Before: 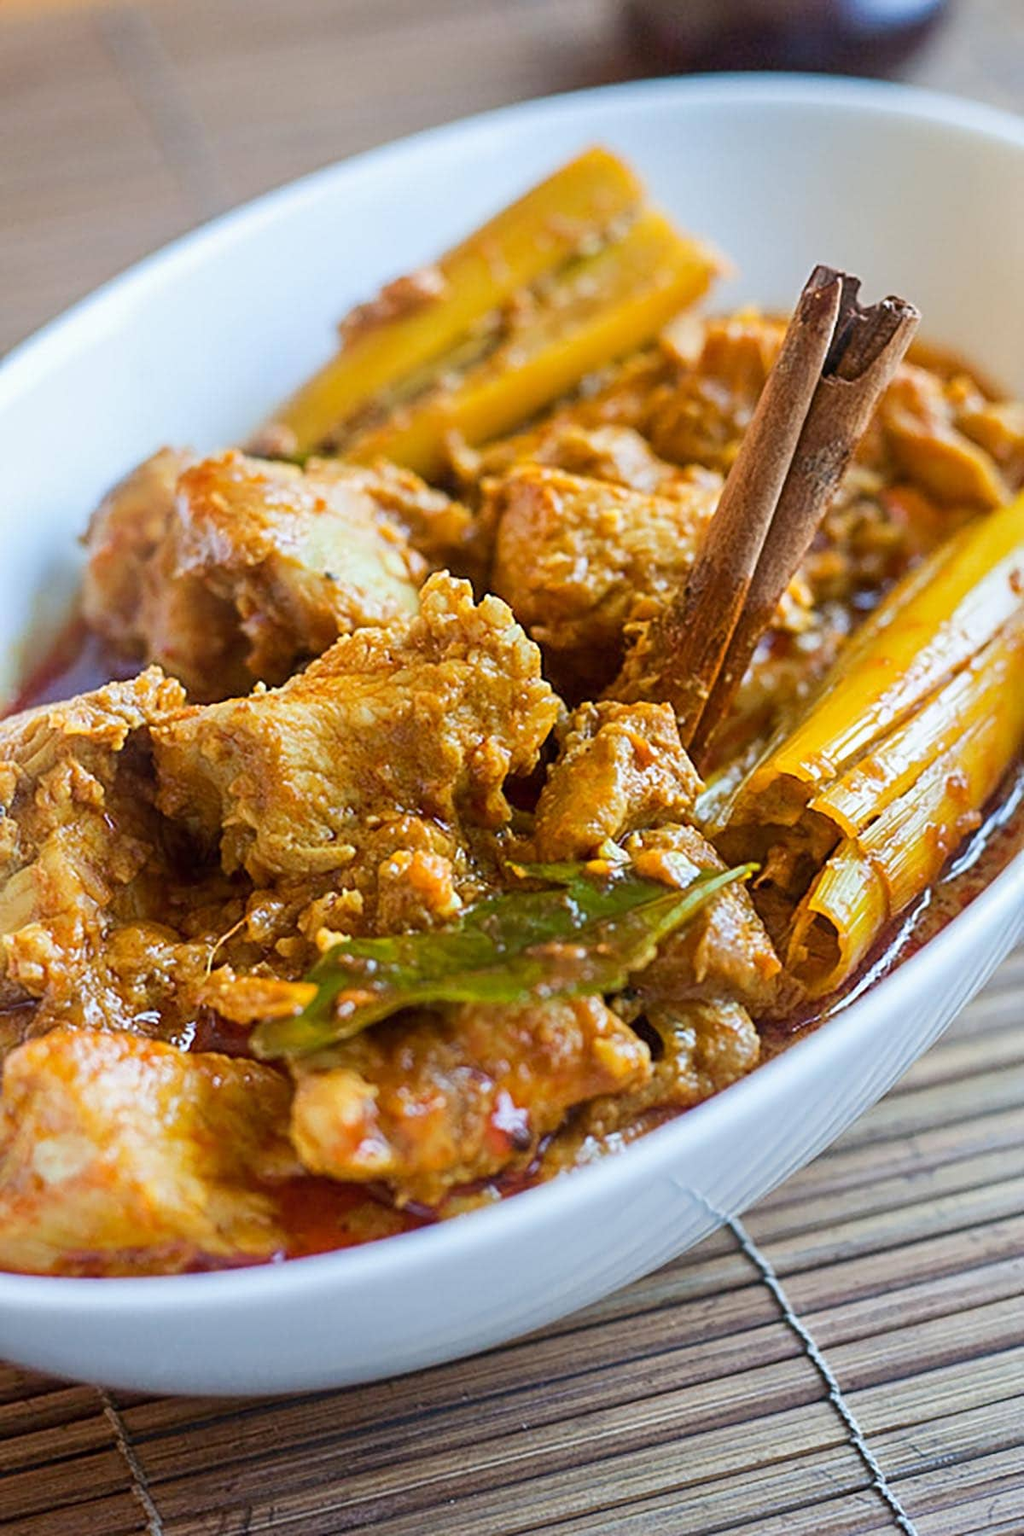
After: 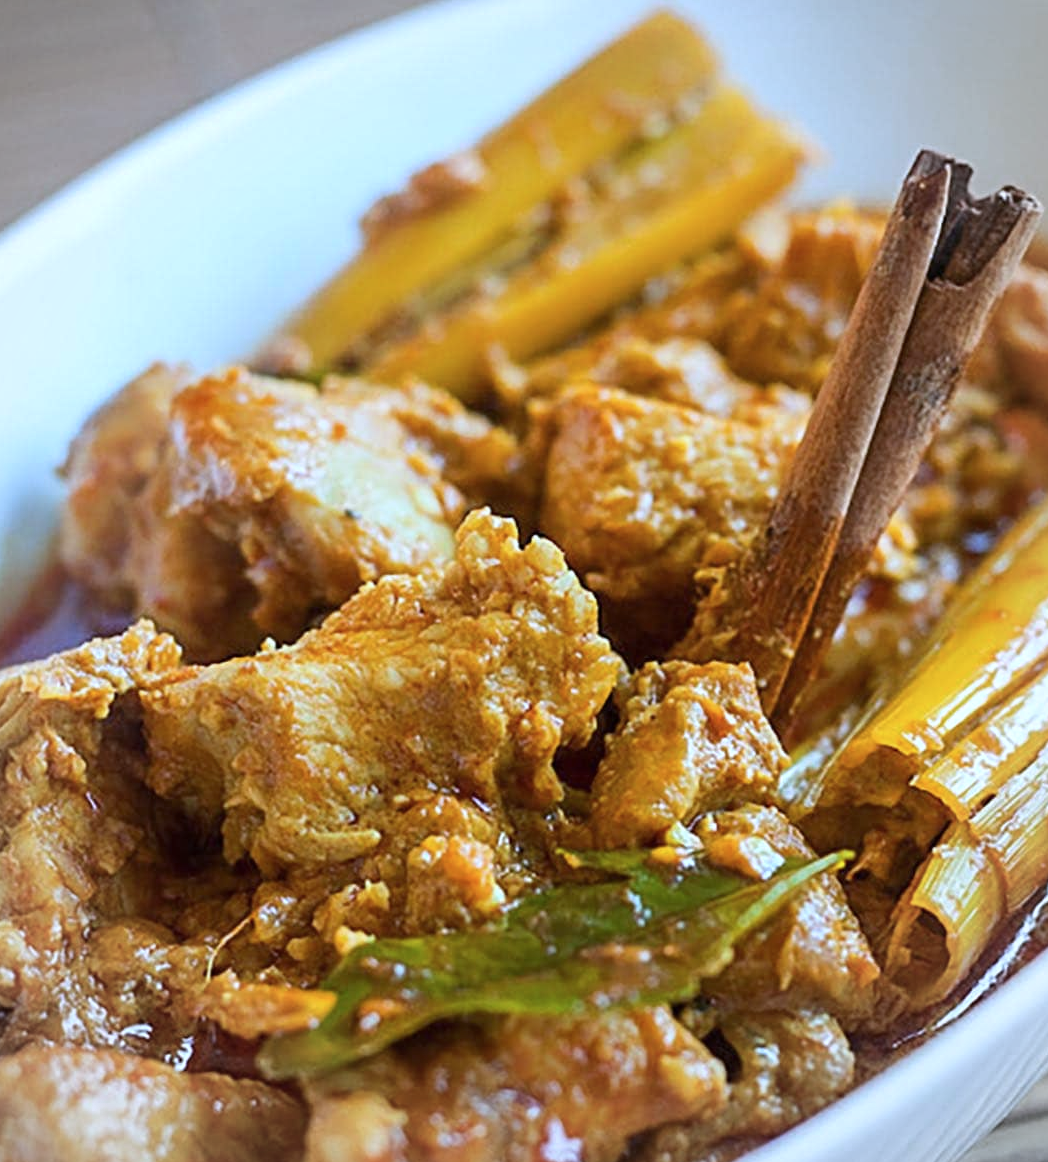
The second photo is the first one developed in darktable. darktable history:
crop: left 3.015%, top 8.969%, right 9.647%, bottom 26.457%
color zones: curves: ch0 [(0.068, 0.464) (0.25, 0.5) (0.48, 0.508) (0.75, 0.536) (0.886, 0.476) (0.967, 0.456)]; ch1 [(0.066, 0.456) (0.25, 0.5) (0.616, 0.508) (0.746, 0.56) (0.934, 0.444)]
vignetting: brightness -0.167
color calibration: illuminant custom, x 0.368, y 0.373, temperature 4330.32 K
